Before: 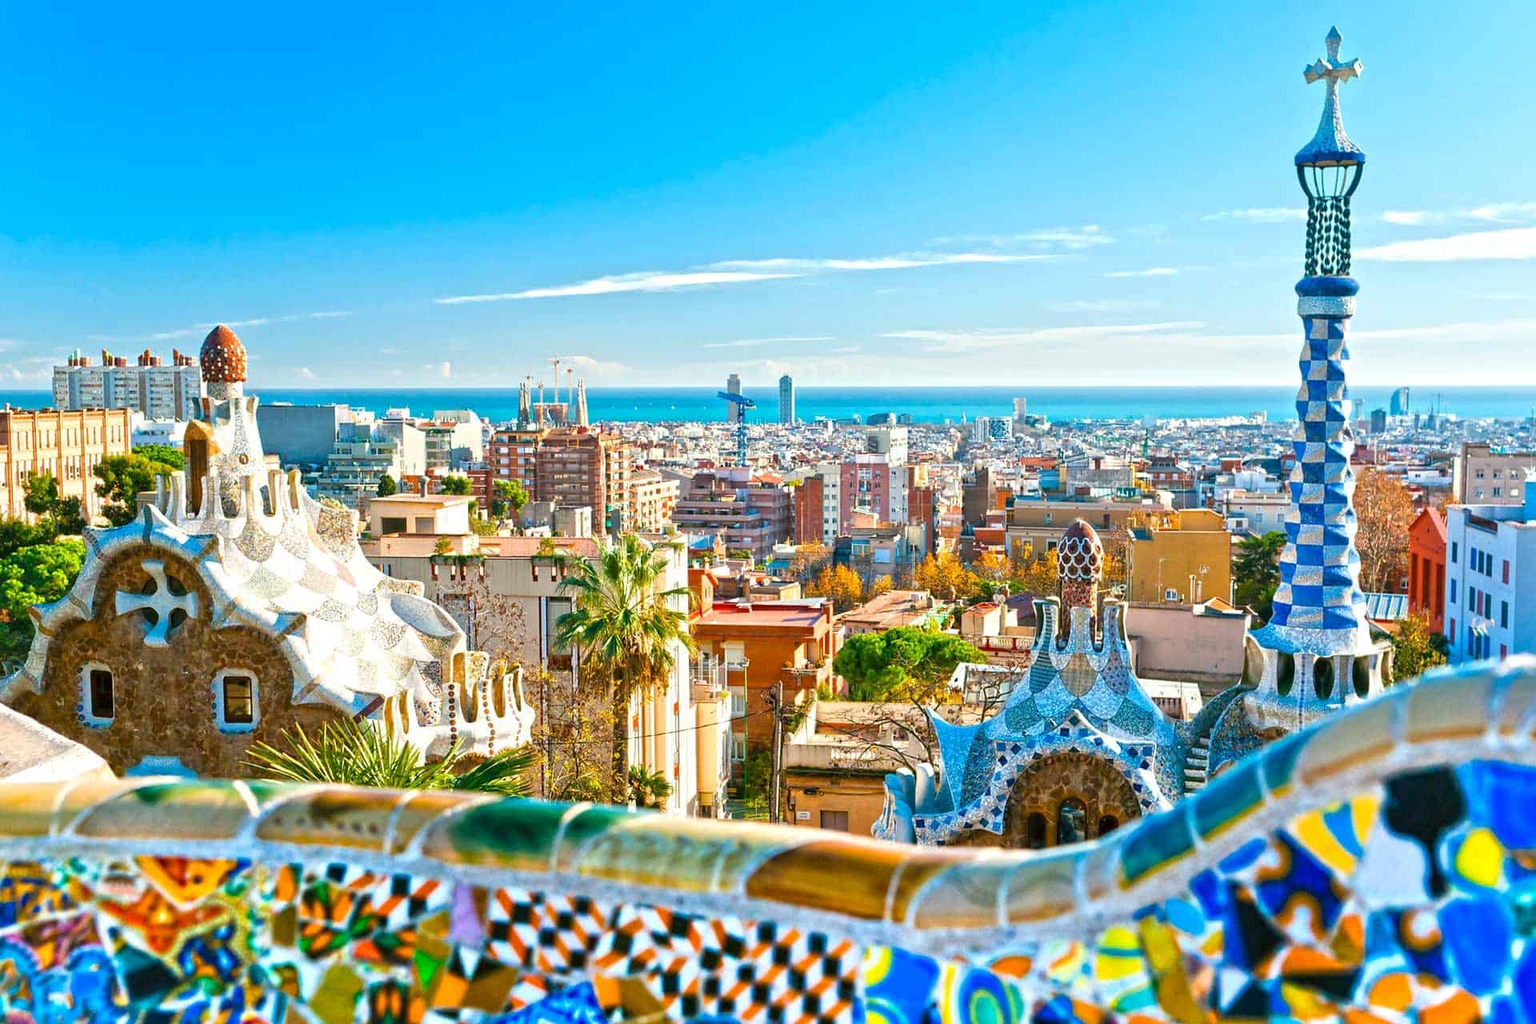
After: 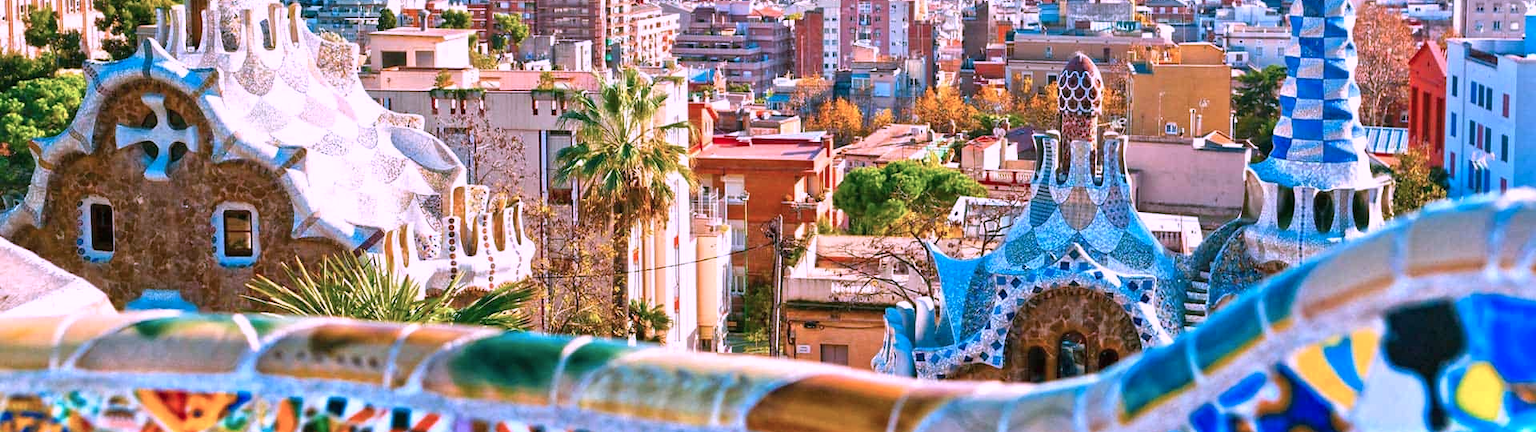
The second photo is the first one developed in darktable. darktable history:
crop: top 45.551%, bottom 12.262%
color correction: highlights a* 15.03, highlights b* -25.07
